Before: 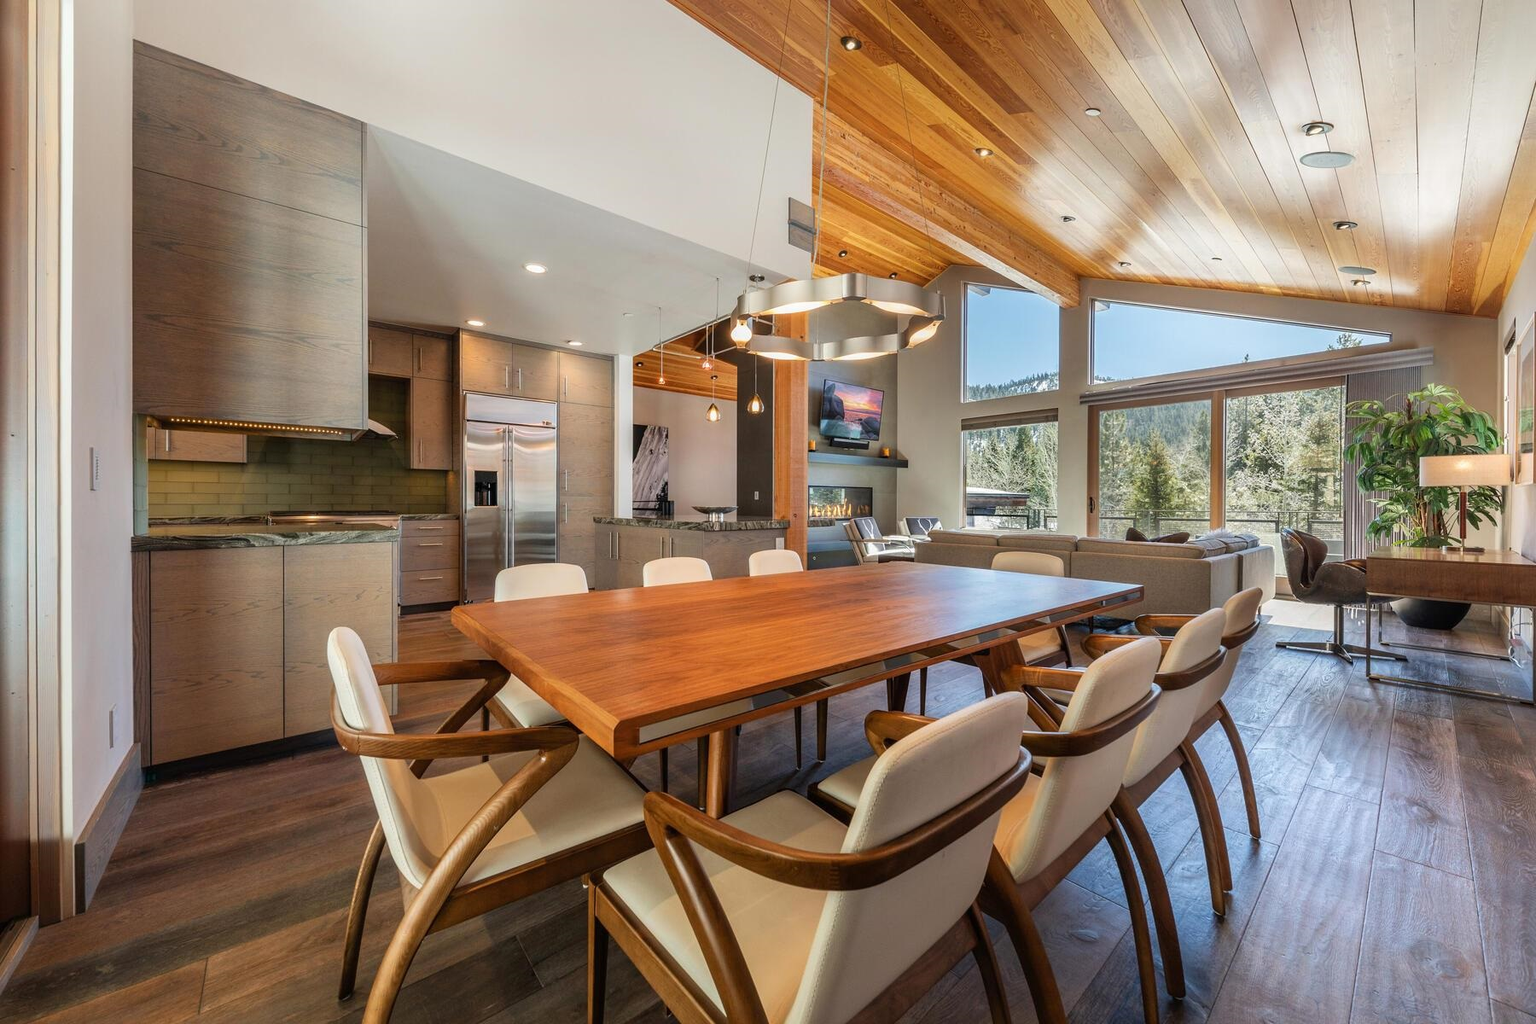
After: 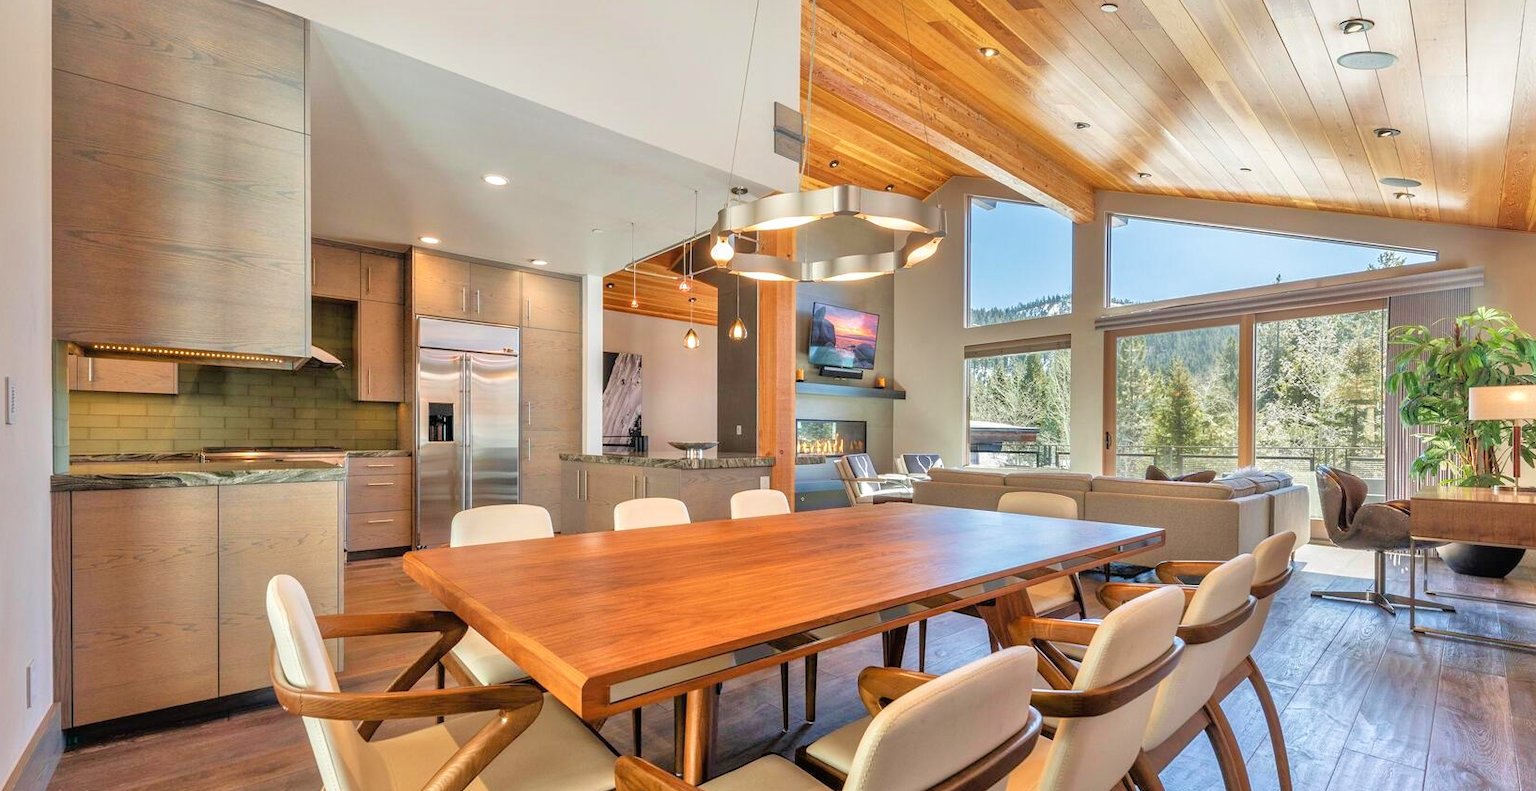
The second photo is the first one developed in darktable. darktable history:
crop: left 5.596%, top 10.314%, right 3.534%, bottom 19.395%
tone equalizer: -7 EV 0.15 EV, -6 EV 0.6 EV, -5 EV 1.15 EV, -4 EV 1.33 EV, -3 EV 1.15 EV, -2 EV 0.6 EV, -1 EV 0.15 EV, mask exposure compensation -0.5 EV
velvia: strength 15%
